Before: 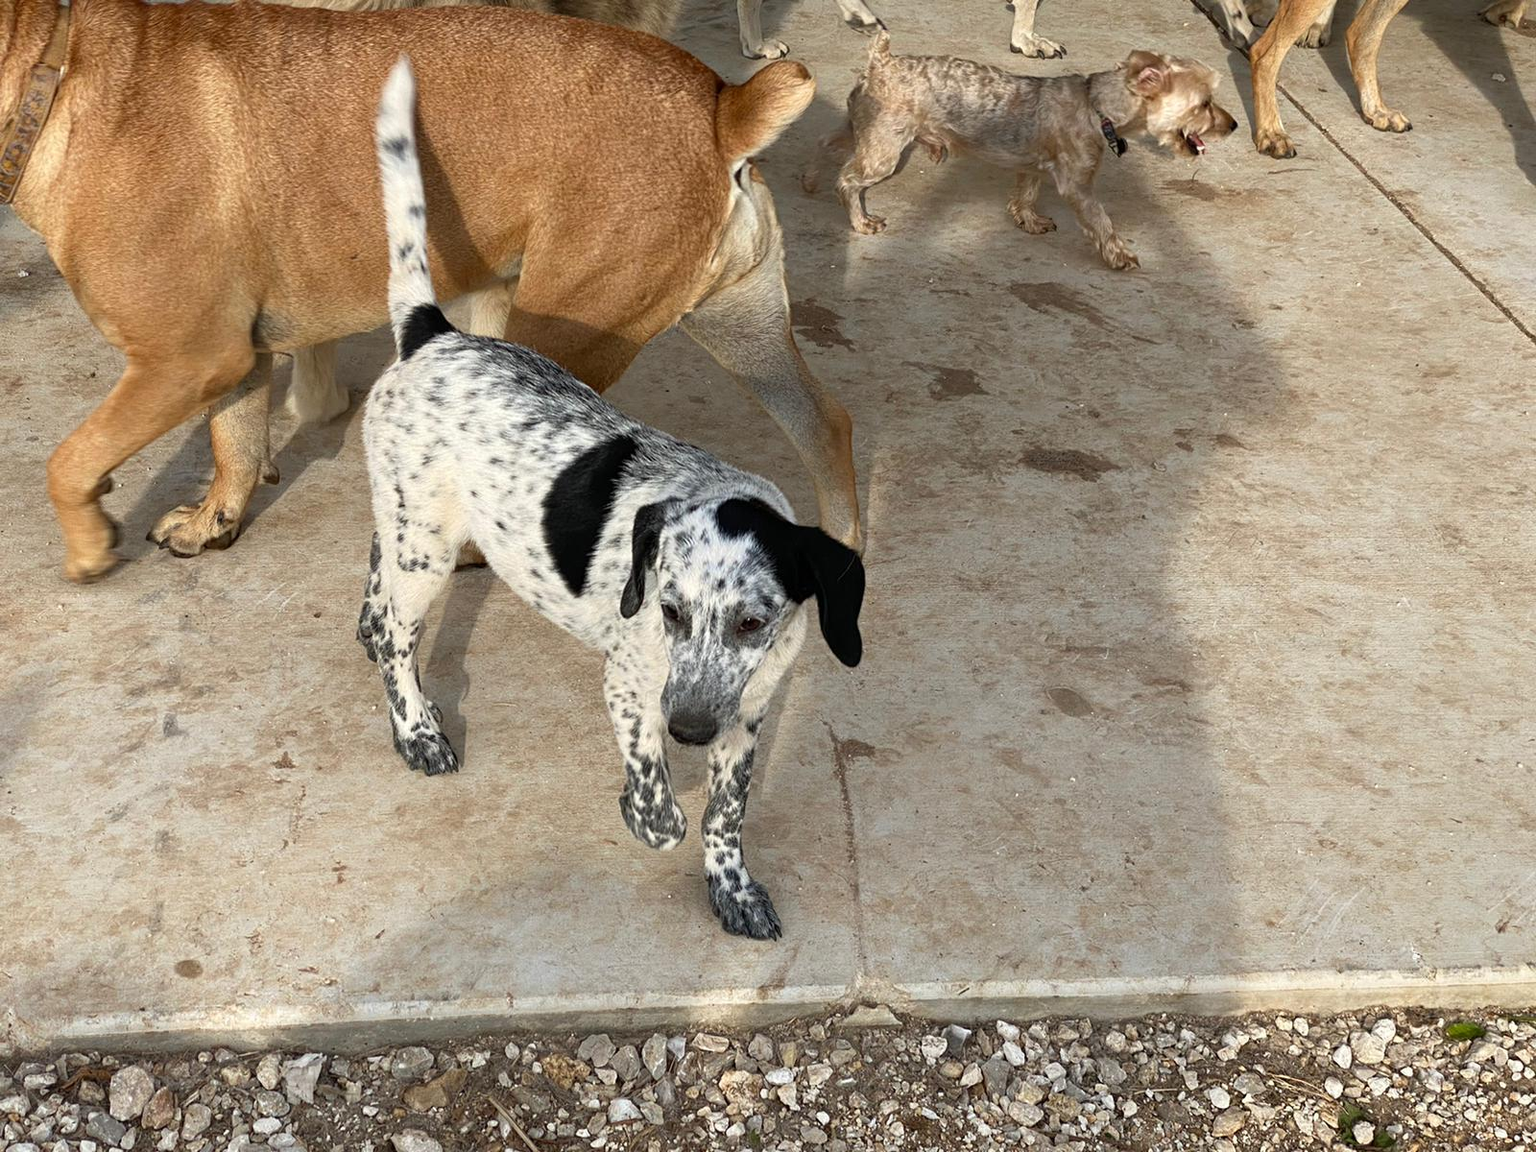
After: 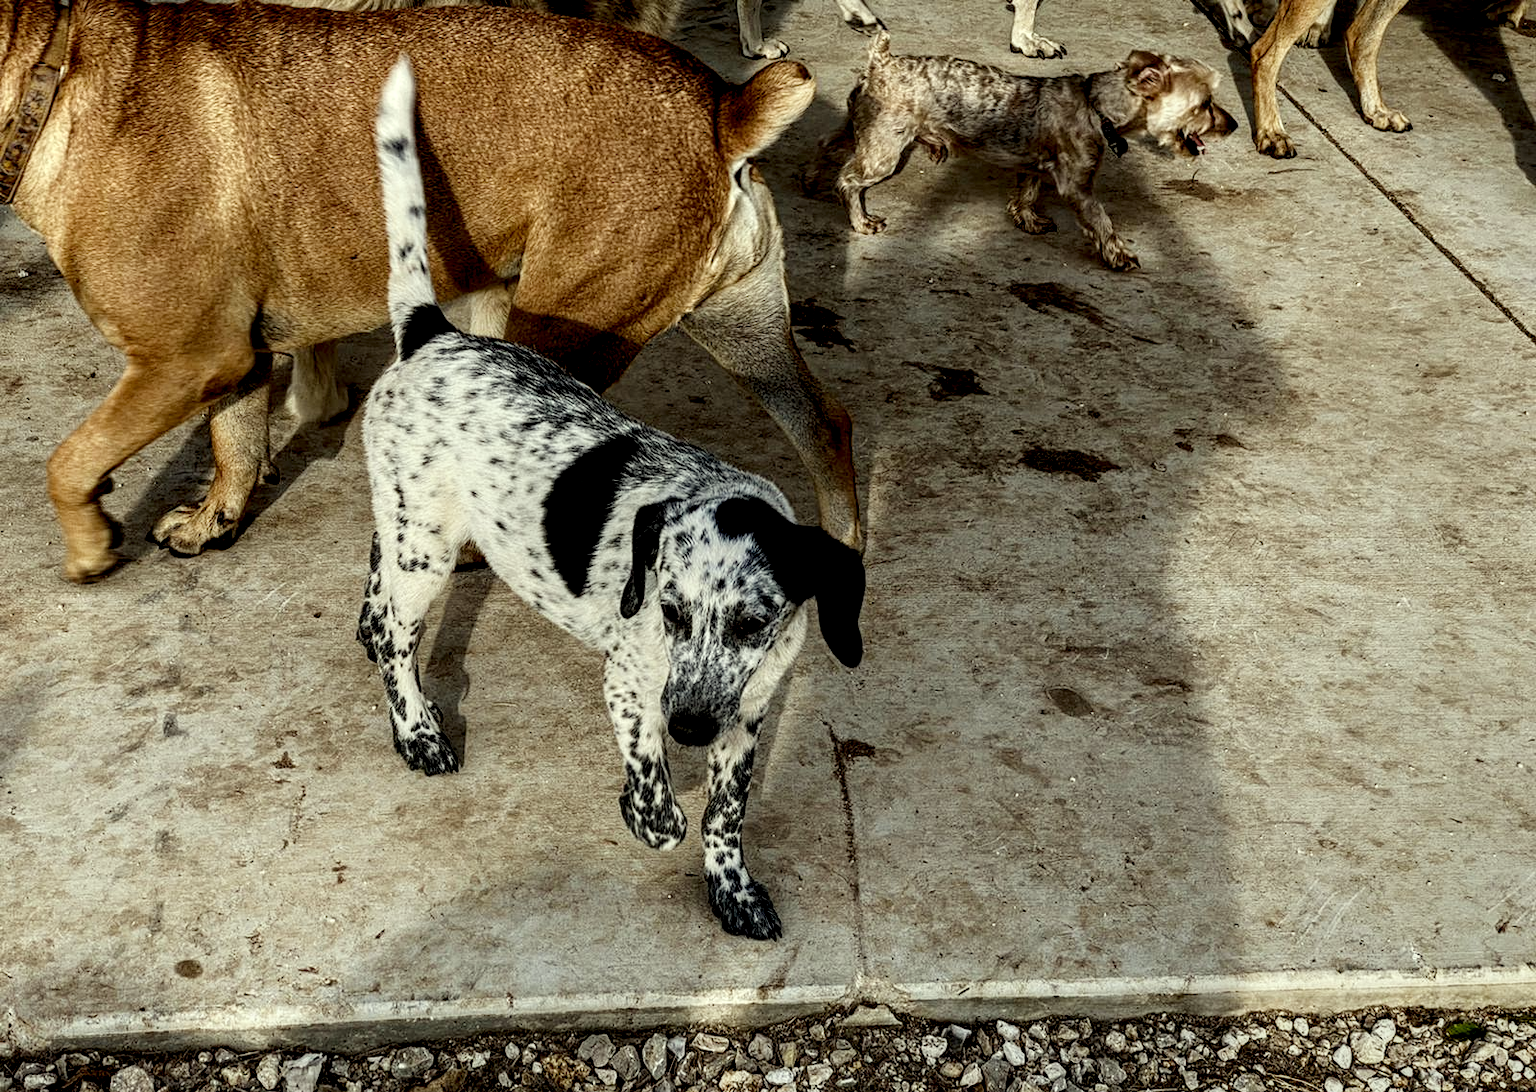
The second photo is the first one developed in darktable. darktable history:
color correction: highlights a* -4.28, highlights b* 6.53
crop and rotate: top 0%, bottom 5.097%
color balance: on, module defaults
local contrast: detail 203%
filmic rgb: middle gray luminance 29%, black relative exposure -10.3 EV, white relative exposure 5.5 EV, threshold 6 EV, target black luminance 0%, hardness 3.95, latitude 2.04%, contrast 1.132, highlights saturation mix 5%, shadows ↔ highlights balance 15.11%, add noise in highlights 0, preserve chrominance no, color science v3 (2019), use custom middle-gray values true, iterations of high-quality reconstruction 0, contrast in highlights soft, enable highlight reconstruction true
